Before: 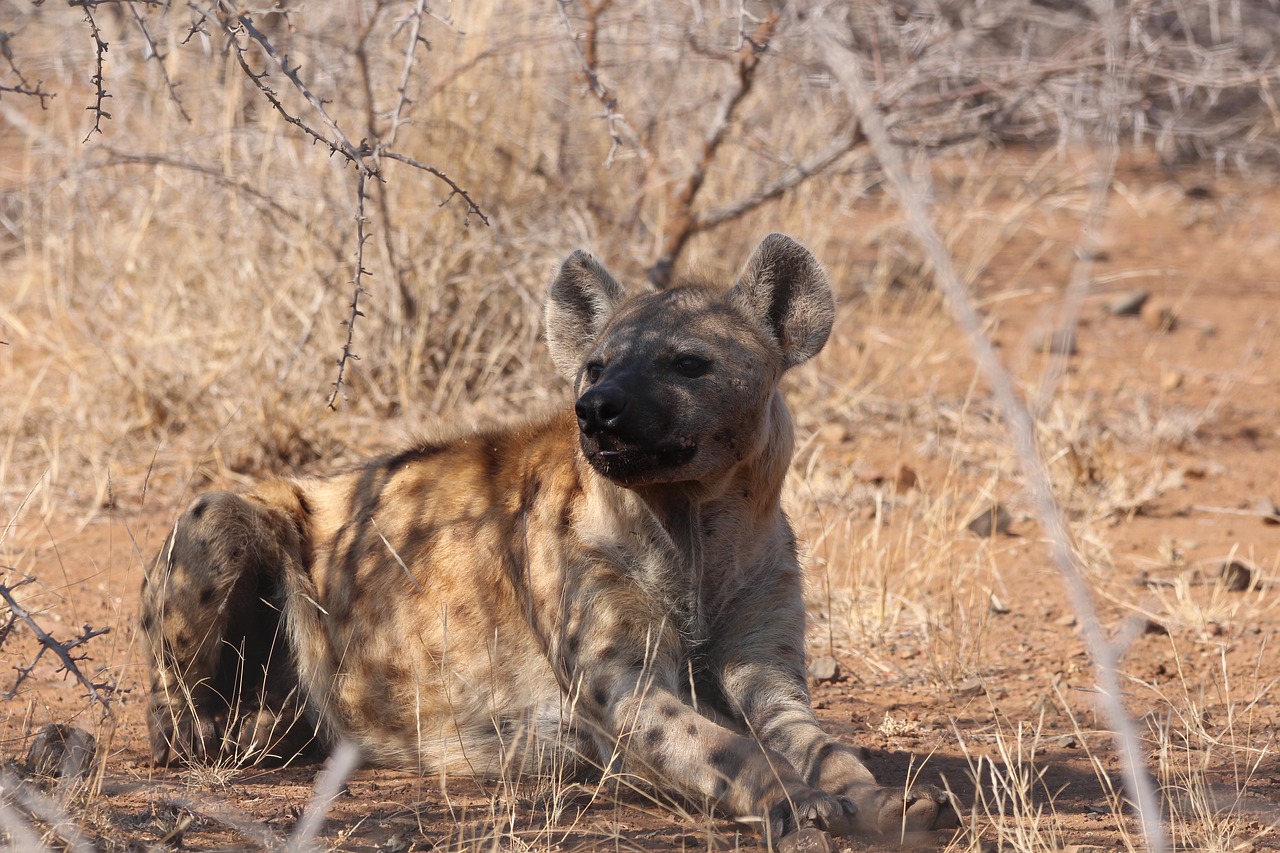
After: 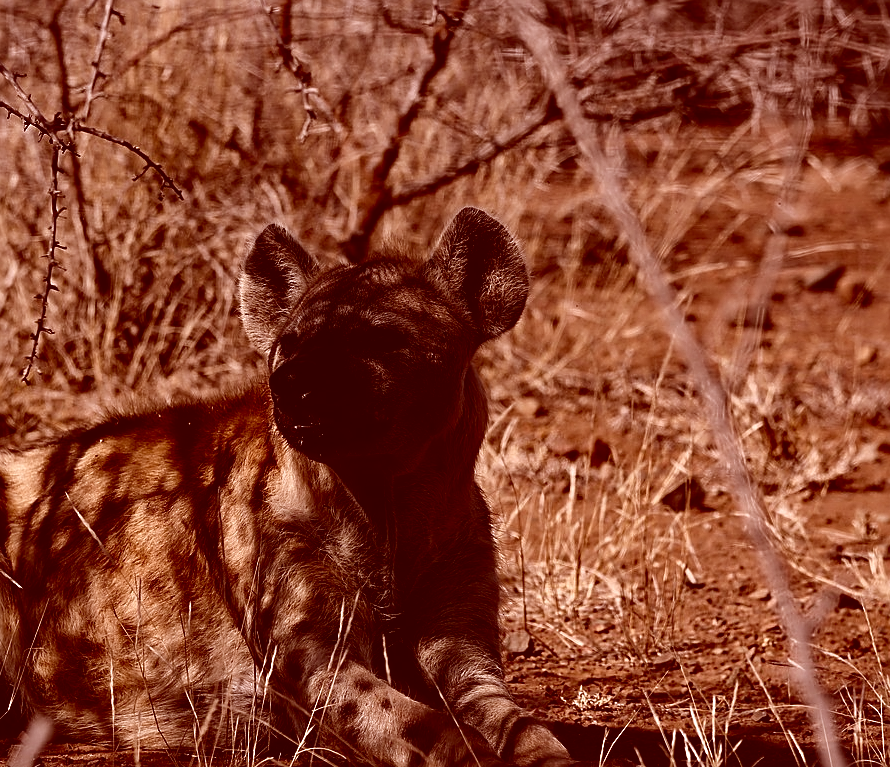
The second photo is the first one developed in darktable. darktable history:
local contrast: mode bilateral grid, contrast 25, coarseness 47, detail 152%, midtone range 0.2
crop and rotate: left 23.949%, top 3.172%, right 6.496%, bottom 6.826%
sharpen: on, module defaults
exposure: exposure -0.05 EV, compensate highlight preservation false
color calibration: illuminant as shot in camera, x 0.358, y 0.373, temperature 4628.91 K
color correction: highlights a* 9.08, highlights b* 8.91, shadows a* 39.35, shadows b* 39.51, saturation 0.815
contrast brightness saturation: brightness -0.512
